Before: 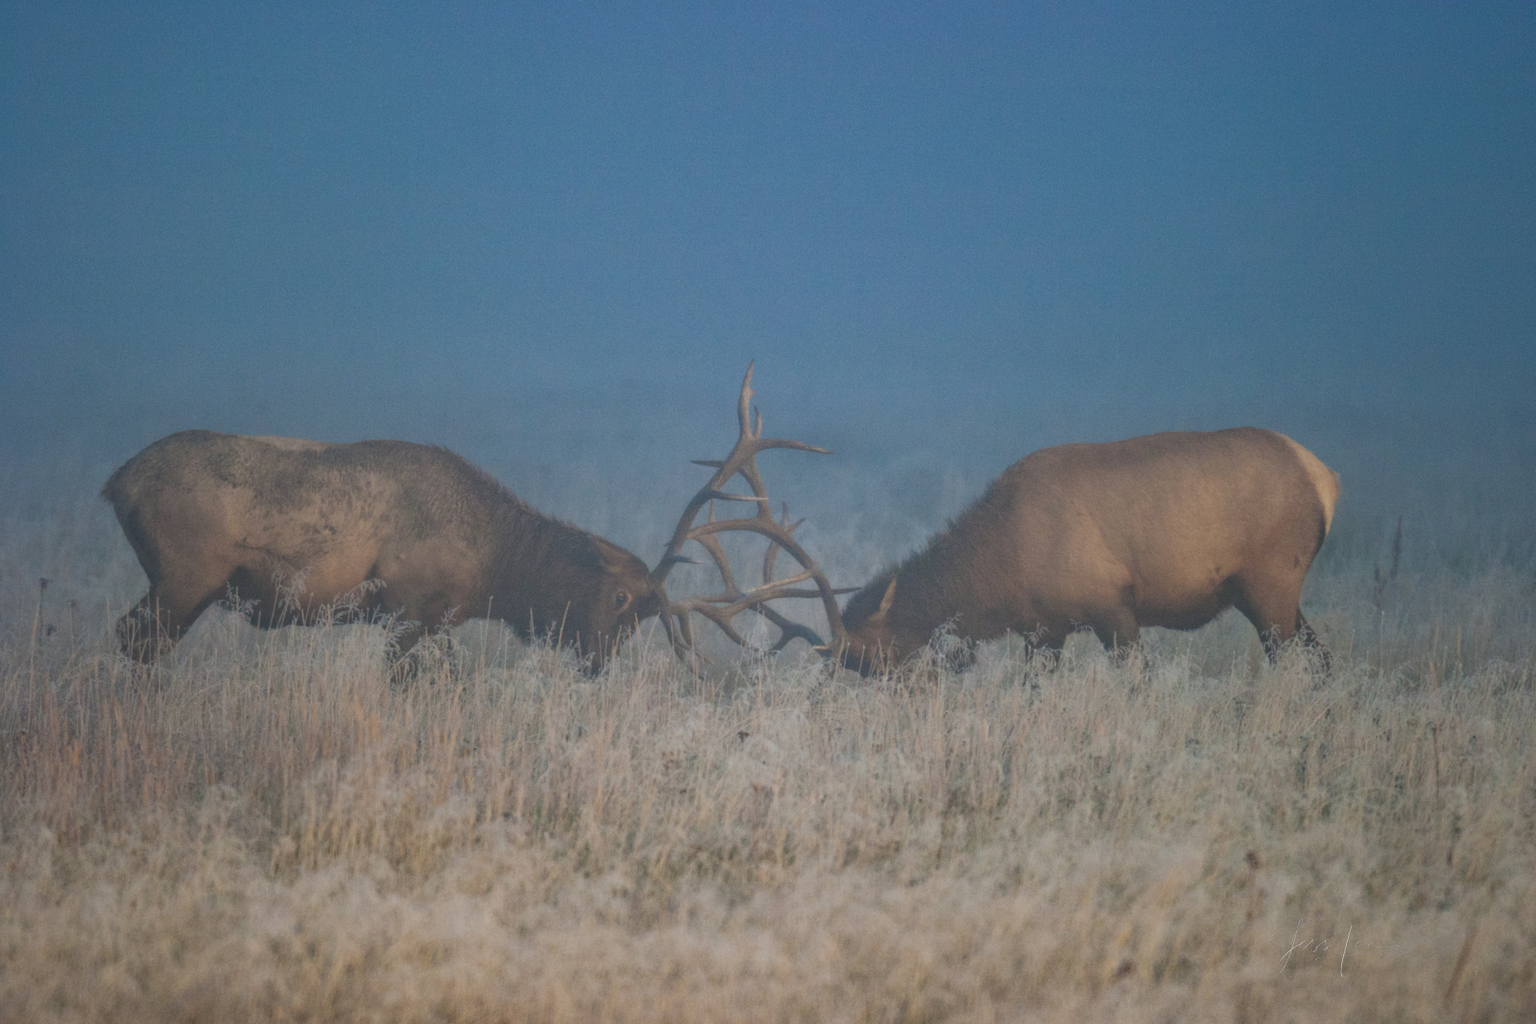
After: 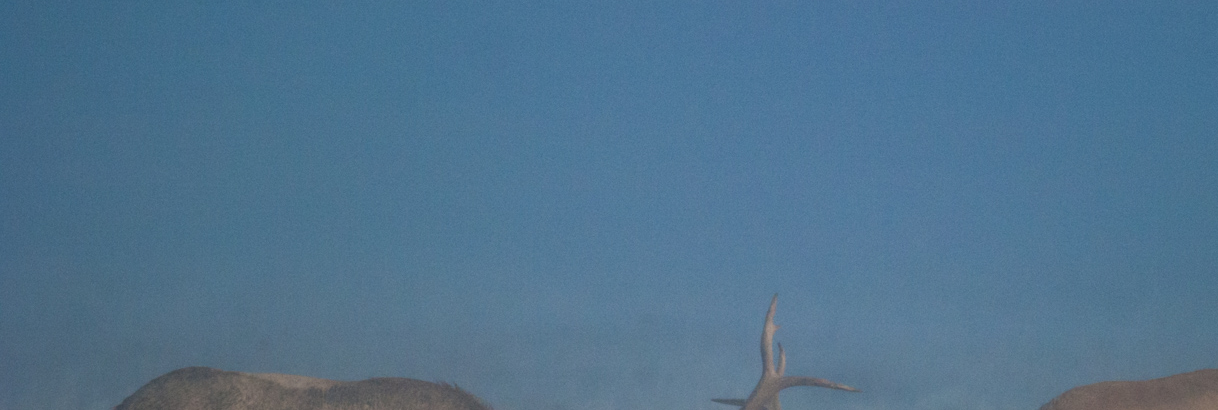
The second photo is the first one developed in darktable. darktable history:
crop: left 0.506%, top 7.632%, right 23.328%, bottom 53.894%
